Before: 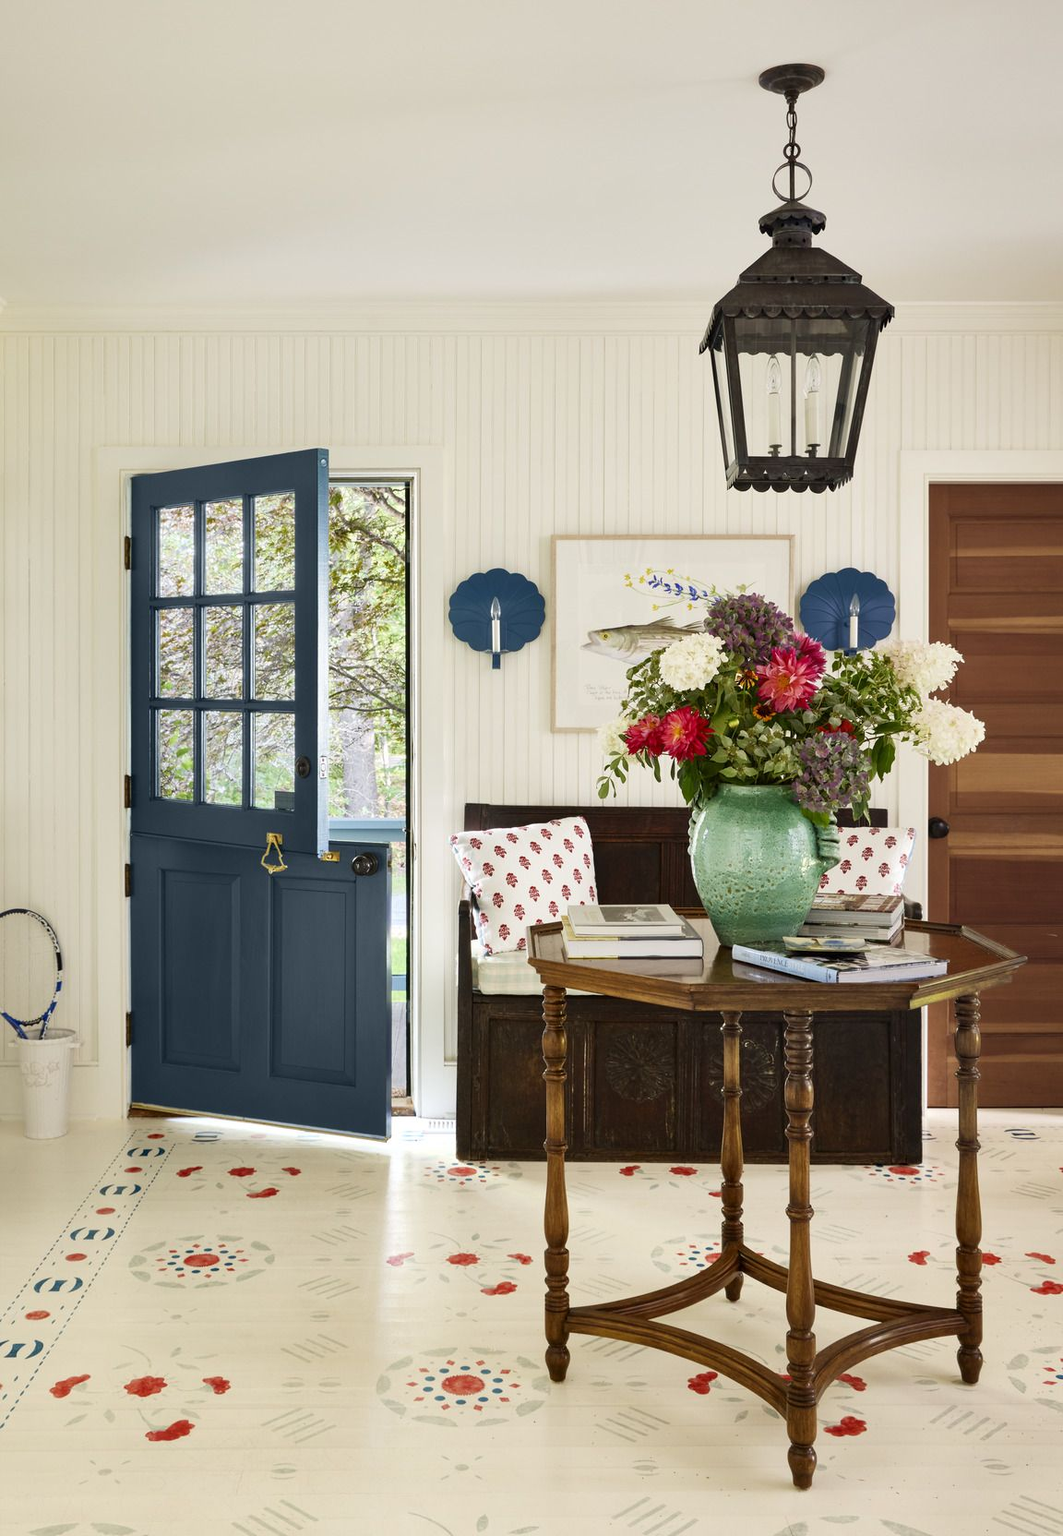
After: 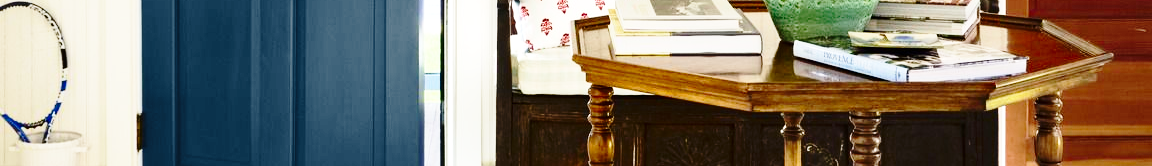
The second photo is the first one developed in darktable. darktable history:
crop and rotate: top 59.084%, bottom 30.916%
base curve: curves: ch0 [(0, 0) (0.032, 0.037) (0.105, 0.228) (0.435, 0.76) (0.856, 0.983) (1, 1)], preserve colors none
contrast brightness saturation: contrast 0.13, brightness -0.05, saturation 0.16
exposure: black level correction 0.001, exposure 0.14 EV, compensate highlight preservation false
